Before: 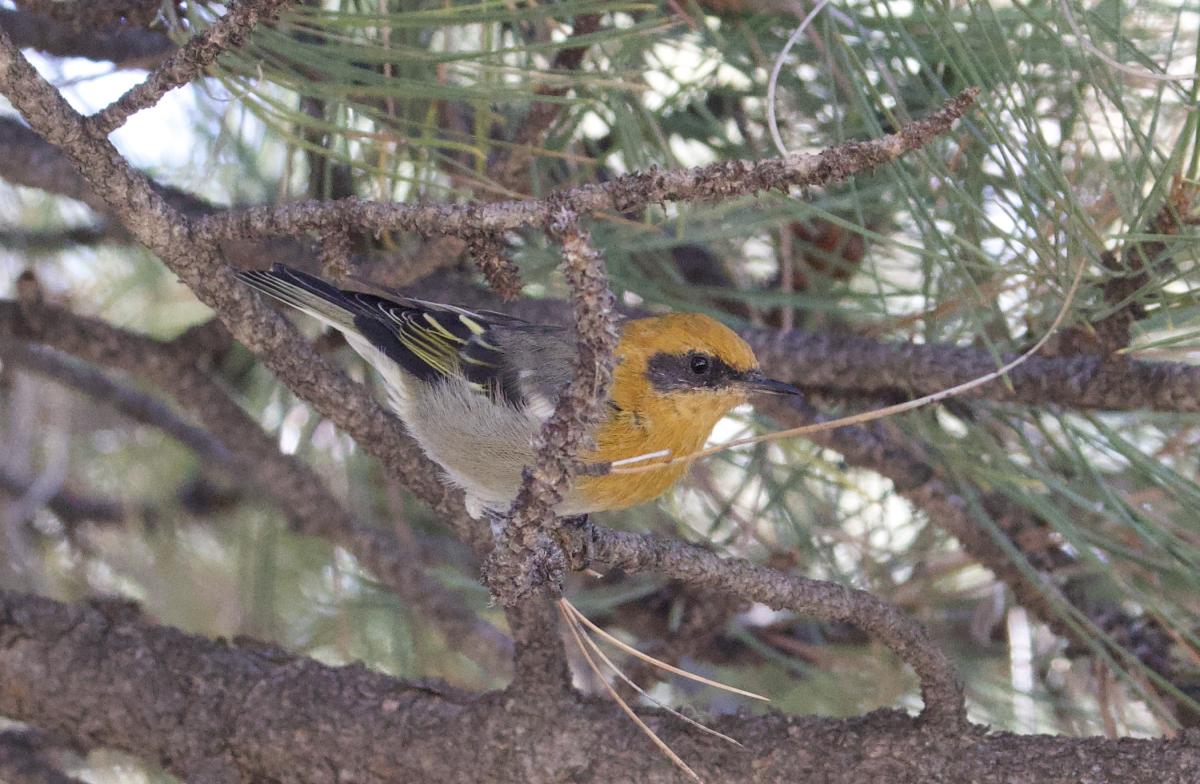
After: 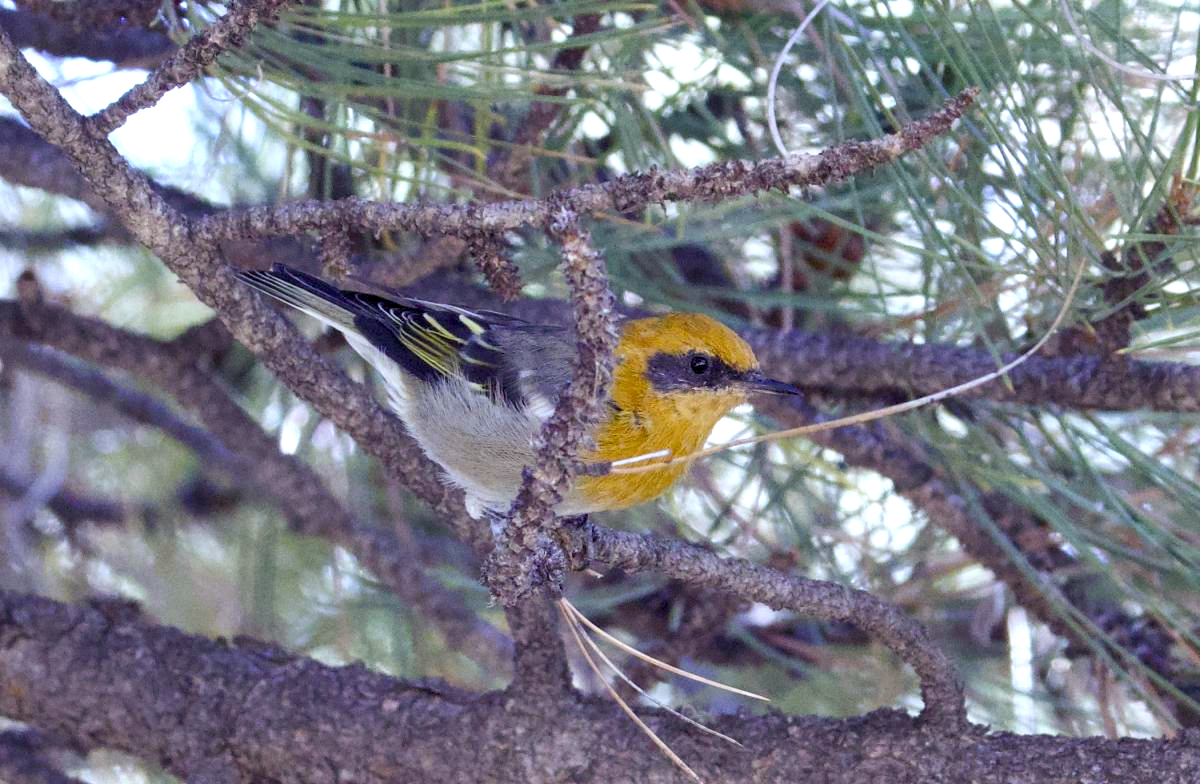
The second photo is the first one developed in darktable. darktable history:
color balance rgb: shadows lift › luminance -21.66%, shadows lift › chroma 6.57%, shadows lift › hue 270°, power › chroma 0.68%, power › hue 60°, highlights gain › luminance 6.08%, highlights gain › chroma 1.33%, highlights gain › hue 90°, global offset › luminance -0.87%, perceptual saturation grading › global saturation 26.86%, perceptual saturation grading › highlights -28.39%, perceptual saturation grading › mid-tones 15.22%, perceptual saturation grading › shadows 33.98%, perceptual brilliance grading › highlights 10%, perceptual brilliance grading › mid-tones 5%
white balance: red 0.926, green 1.003, blue 1.133
rotate and perspective: crop left 0, crop top 0
